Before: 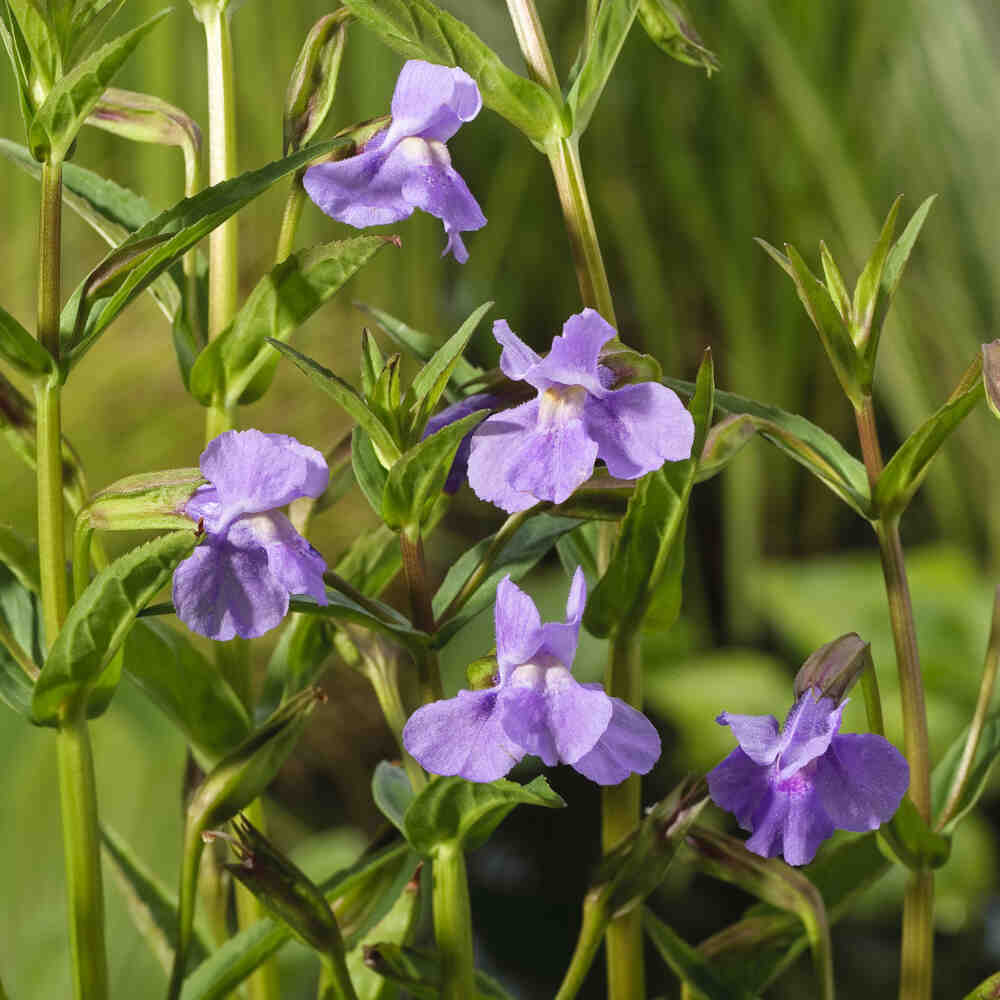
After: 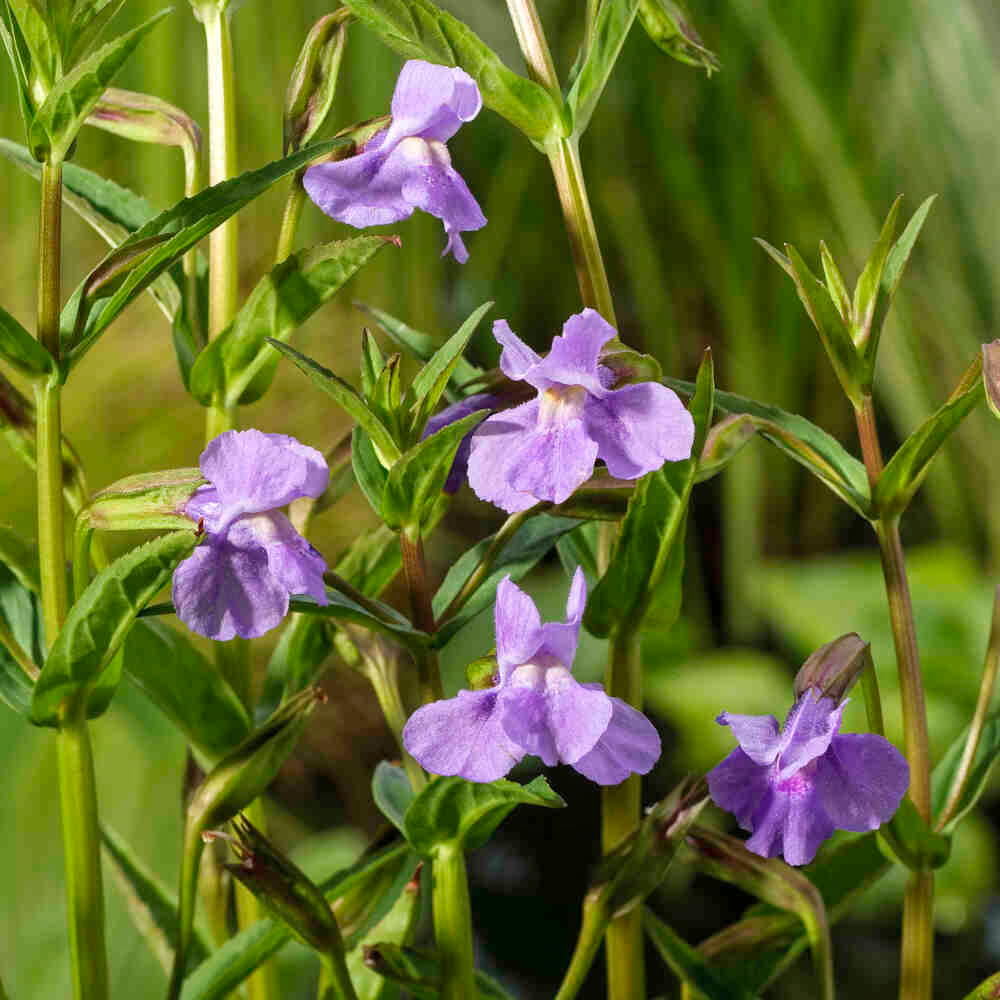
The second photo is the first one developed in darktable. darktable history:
local contrast: highlights 102%, shadows 97%, detail 119%, midtone range 0.2
